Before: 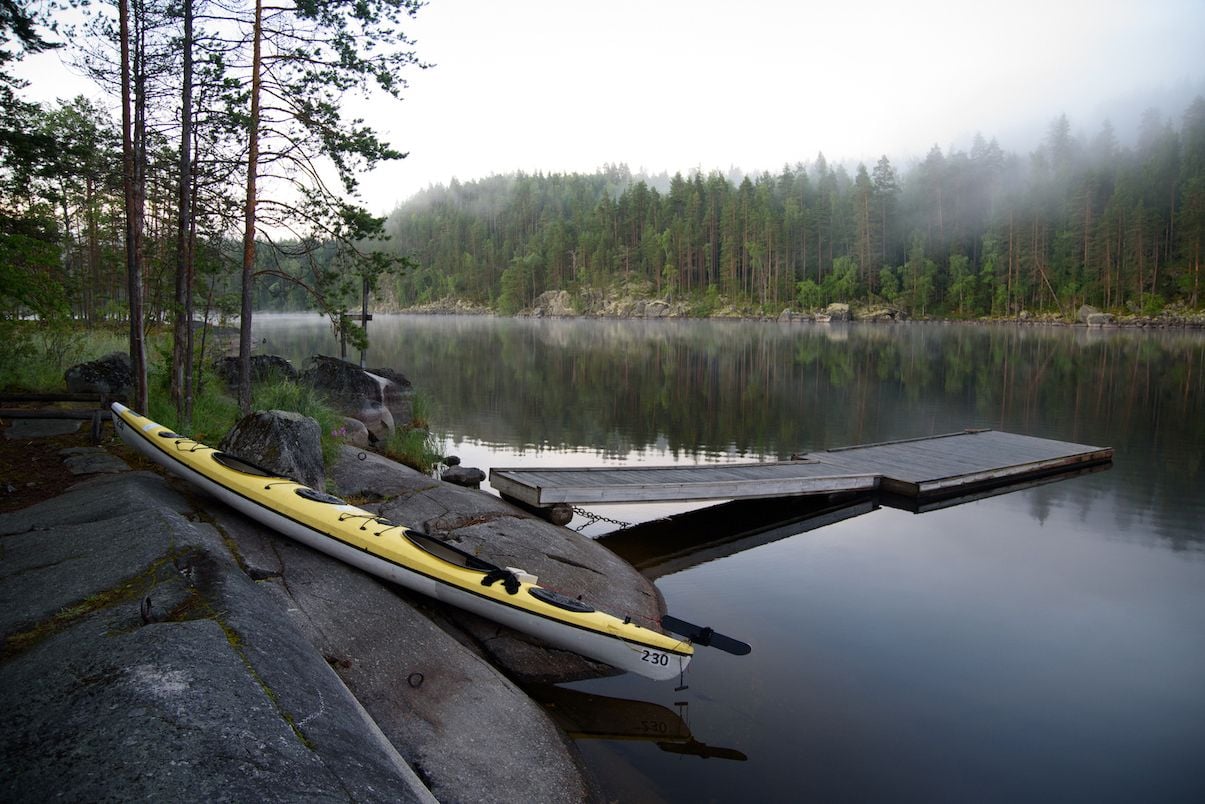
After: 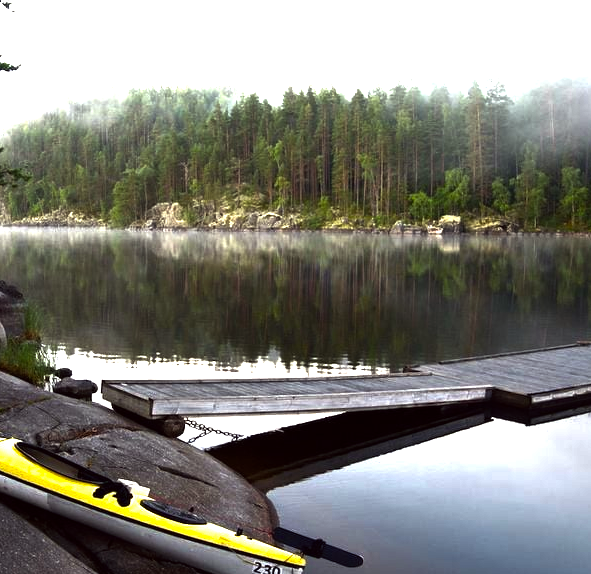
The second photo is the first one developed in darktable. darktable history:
crop: left 32.232%, top 10.992%, right 18.718%, bottom 17.566%
color balance rgb: perceptual saturation grading › global saturation 31.181%, perceptual brilliance grading › highlights 74.277%, perceptual brilliance grading › shadows -29.192%
color correction: highlights a* -1.17, highlights b* 4.59, shadows a* 3.68
